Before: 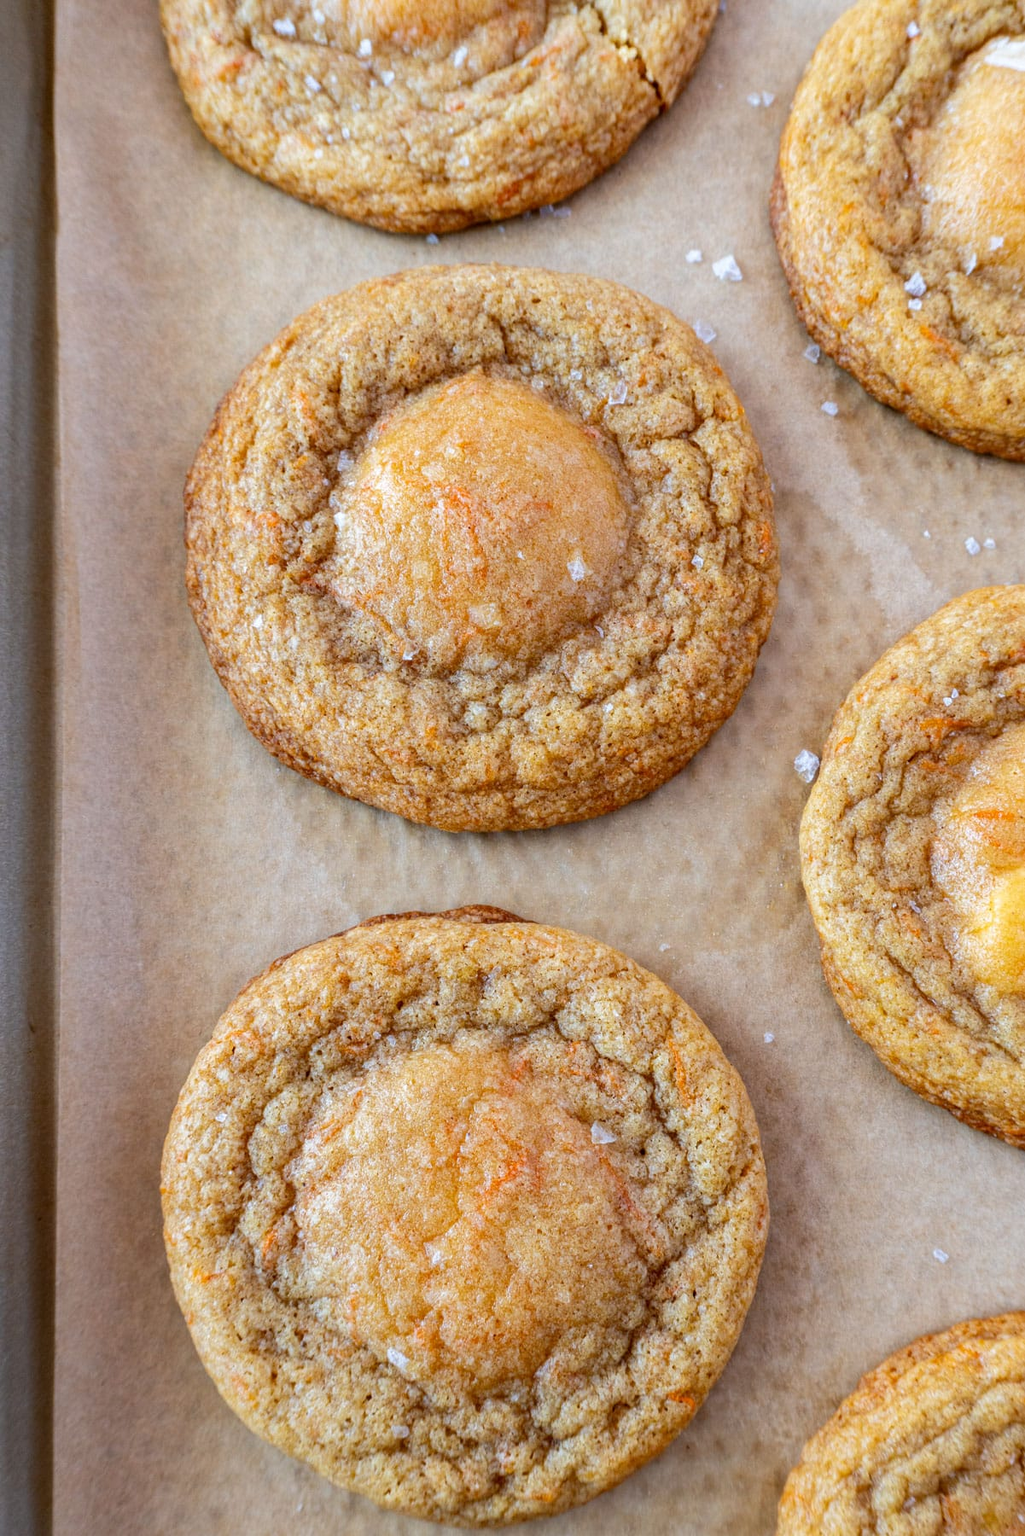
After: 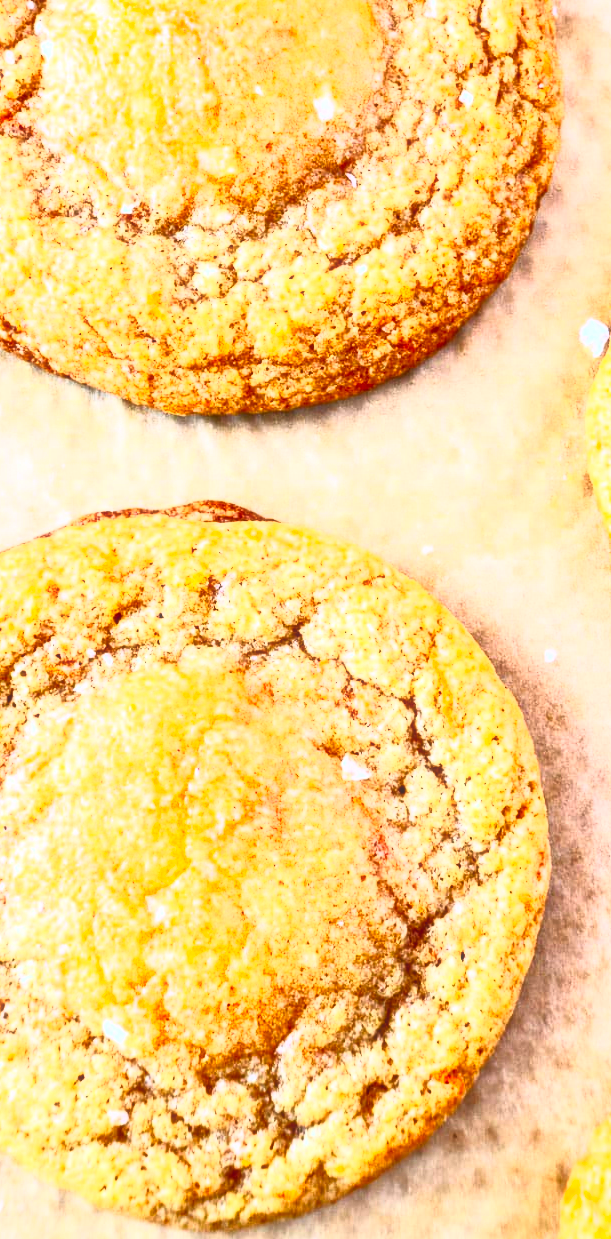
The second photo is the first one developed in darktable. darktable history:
haze removal: strength -0.1, adaptive false
crop and rotate: left 29.237%, top 31.152%, right 19.807%
contrast brightness saturation: contrast 1, brightness 1, saturation 1
